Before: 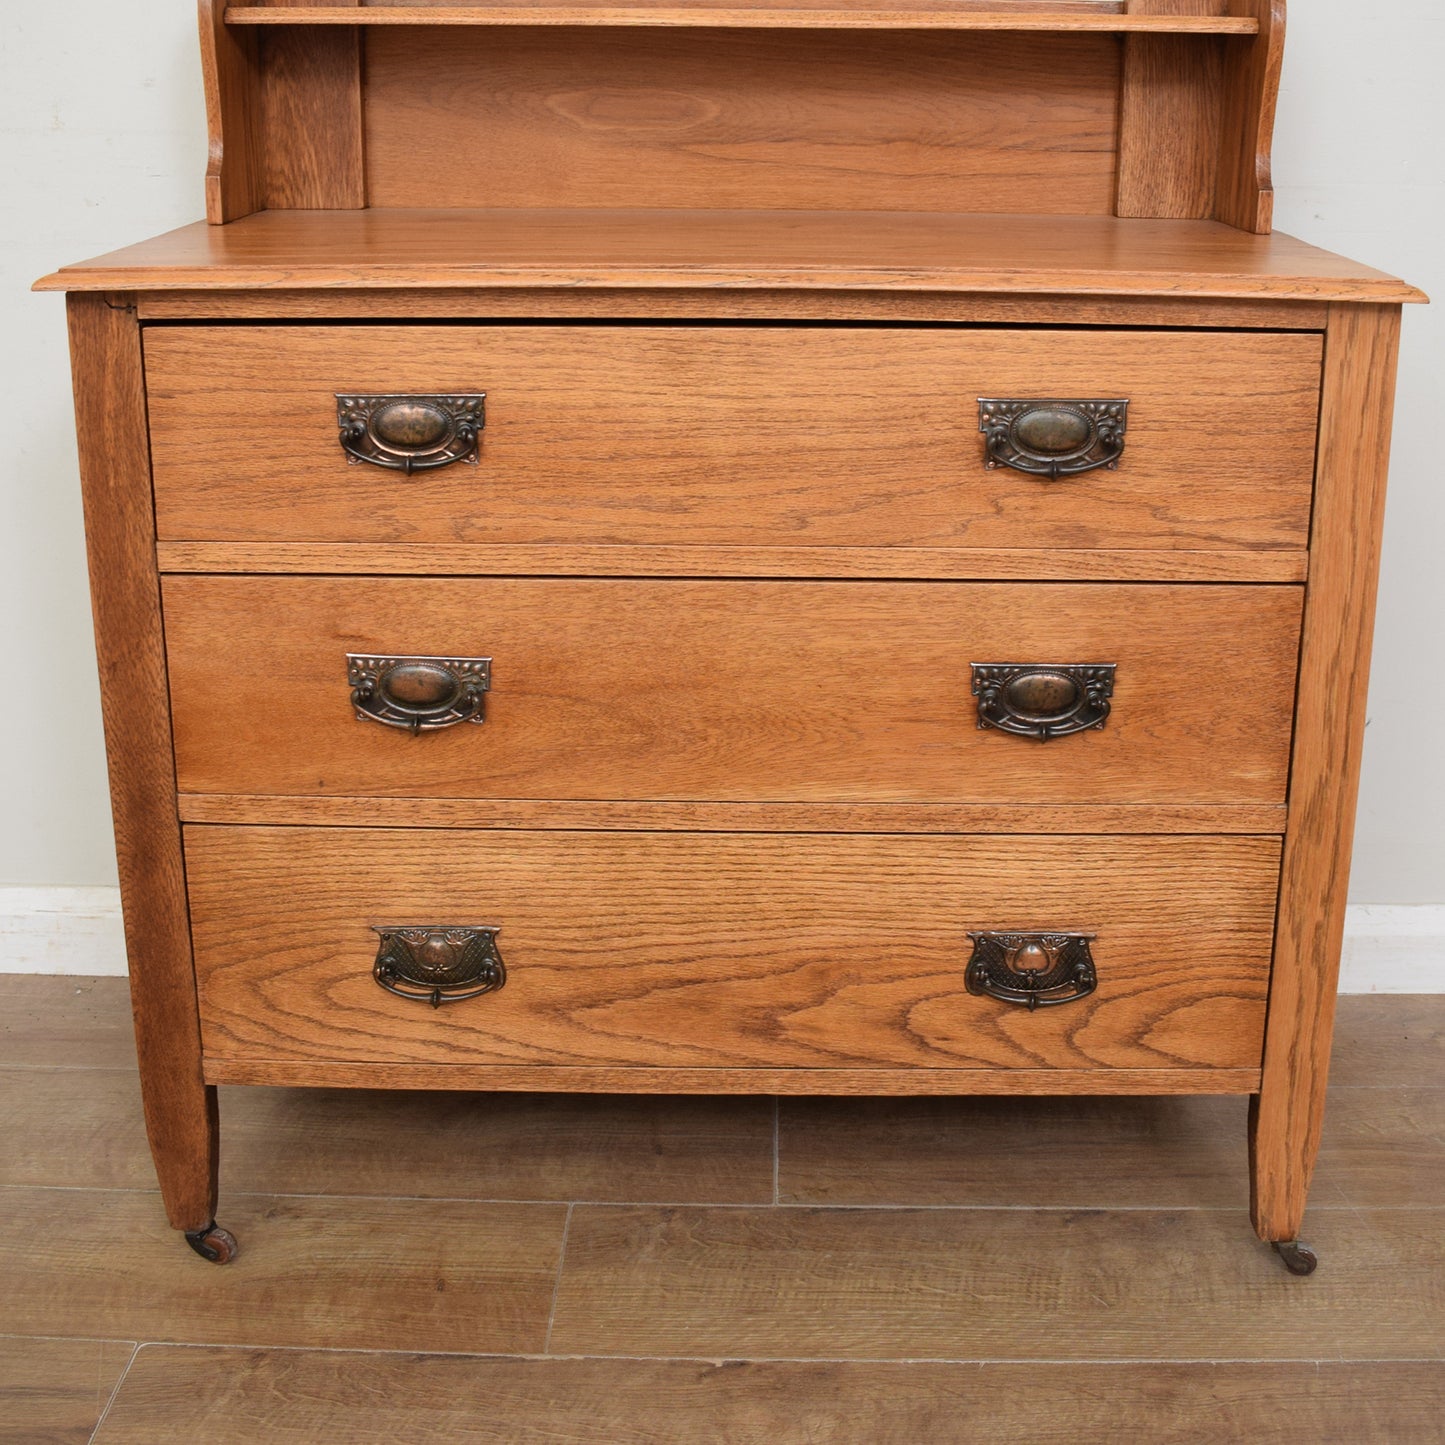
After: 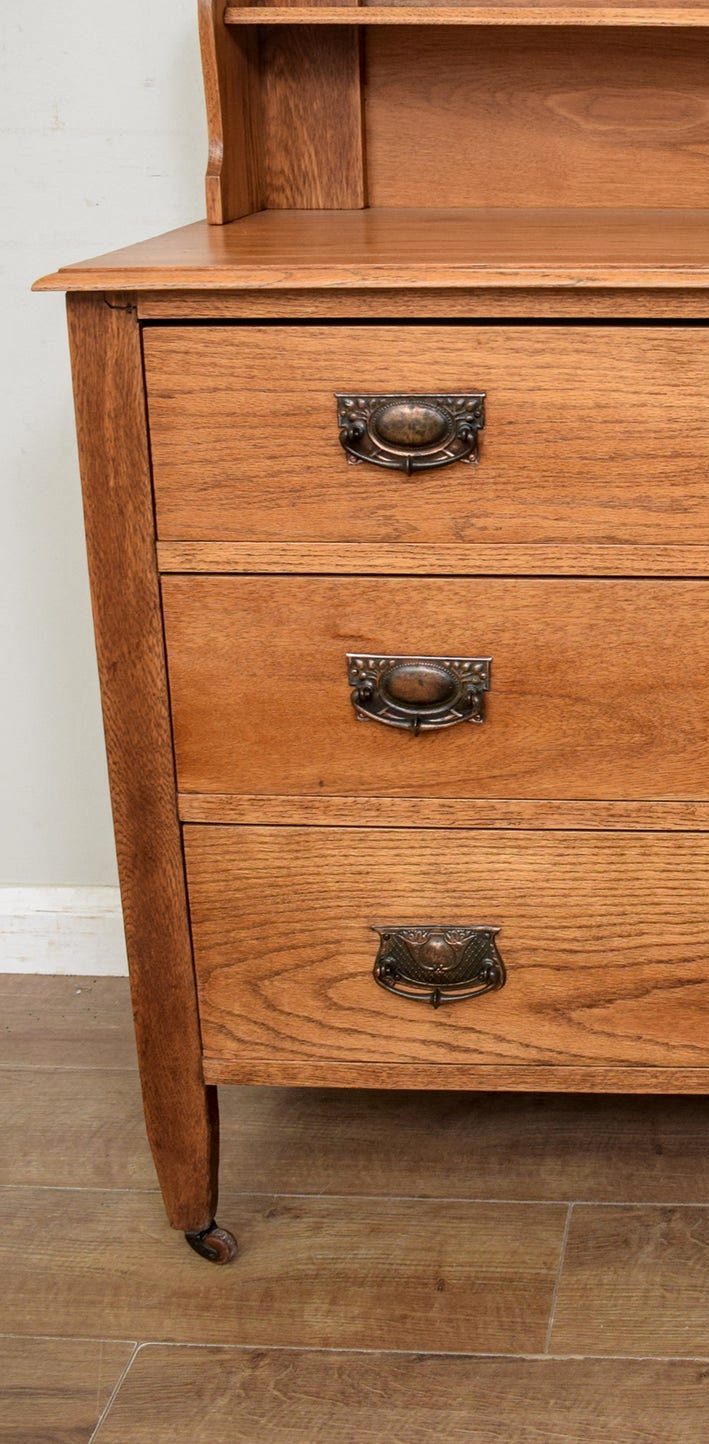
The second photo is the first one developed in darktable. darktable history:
haze removal: strength 0.09, compatibility mode true, adaptive false
local contrast: on, module defaults
crop and rotate: left 0.056%, top 0%, right 50.877%
